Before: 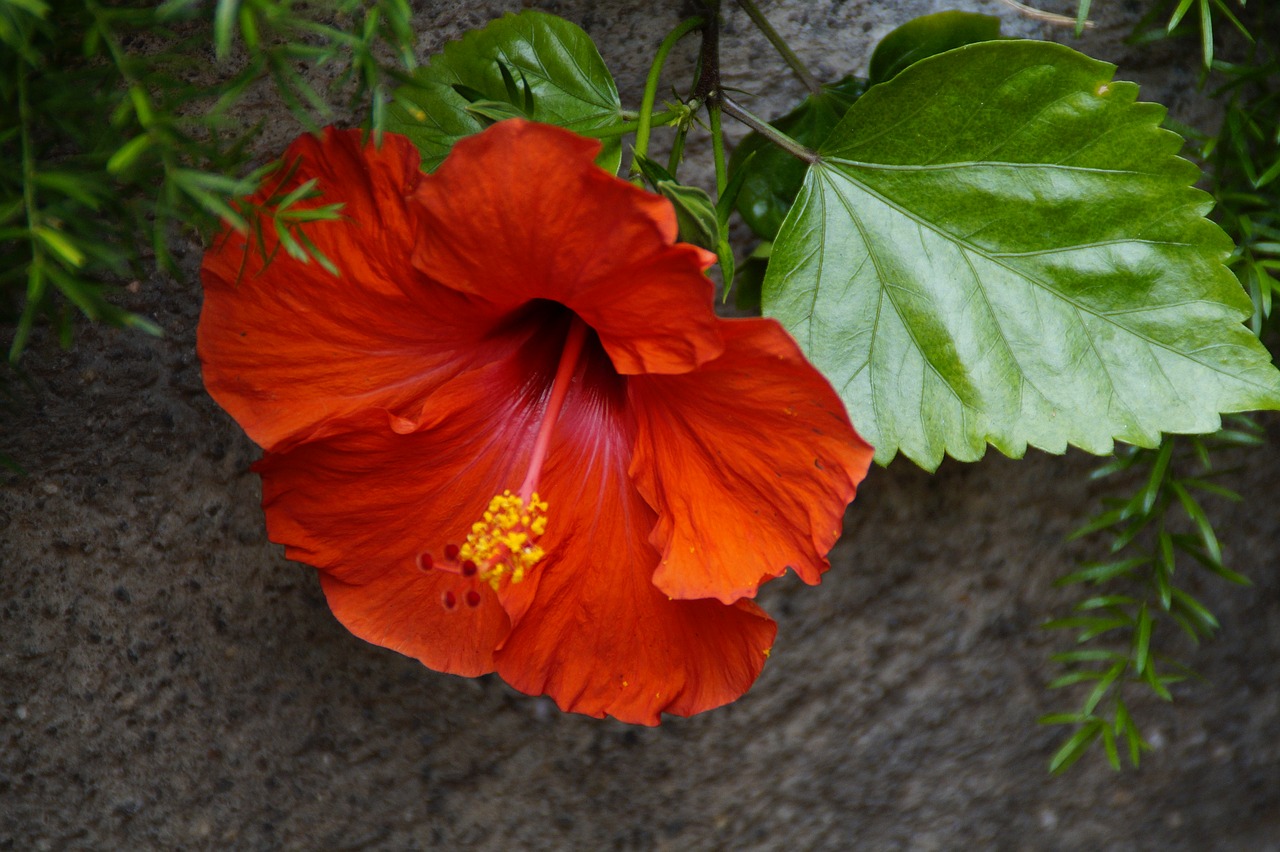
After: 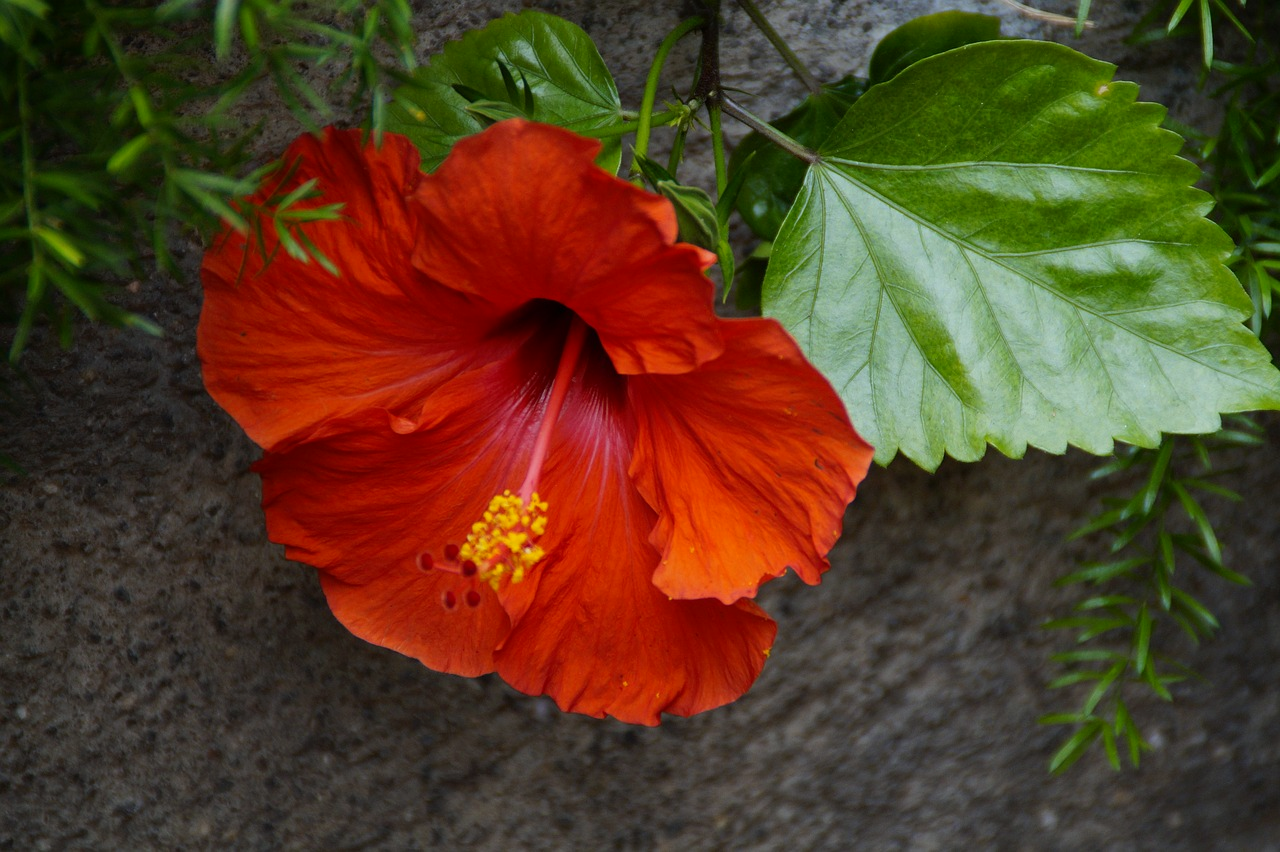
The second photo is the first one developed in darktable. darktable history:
white balance: red 0.986, blue 1.01
shadows and highlights: shadows -20, white point adjustment -2, highlights -35
